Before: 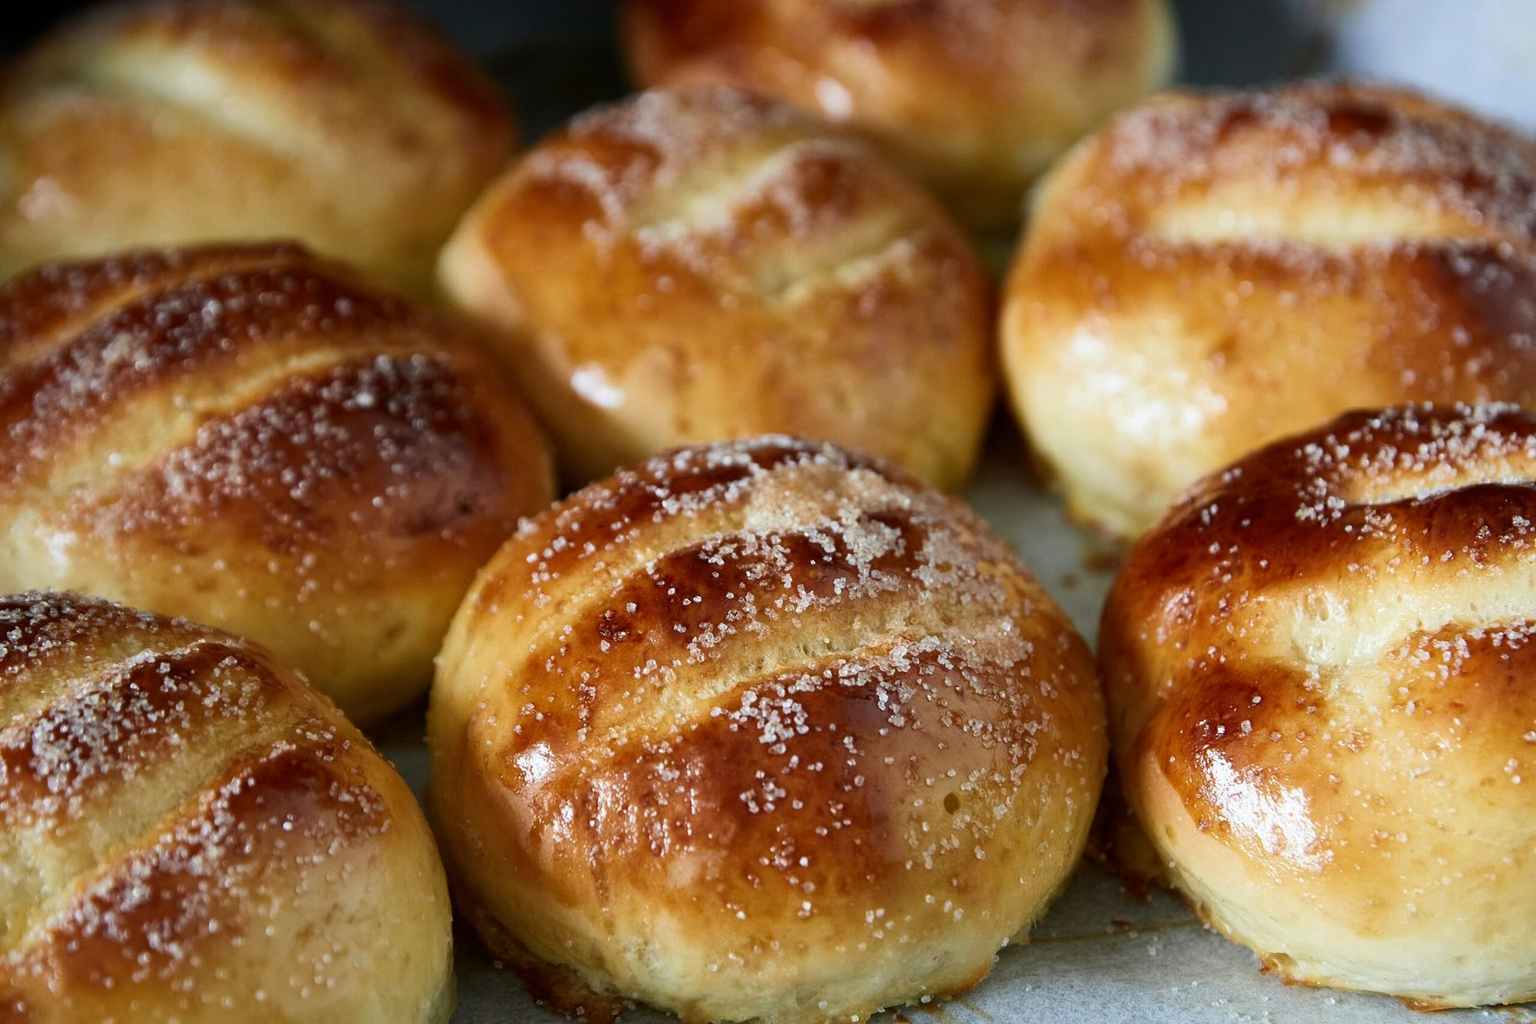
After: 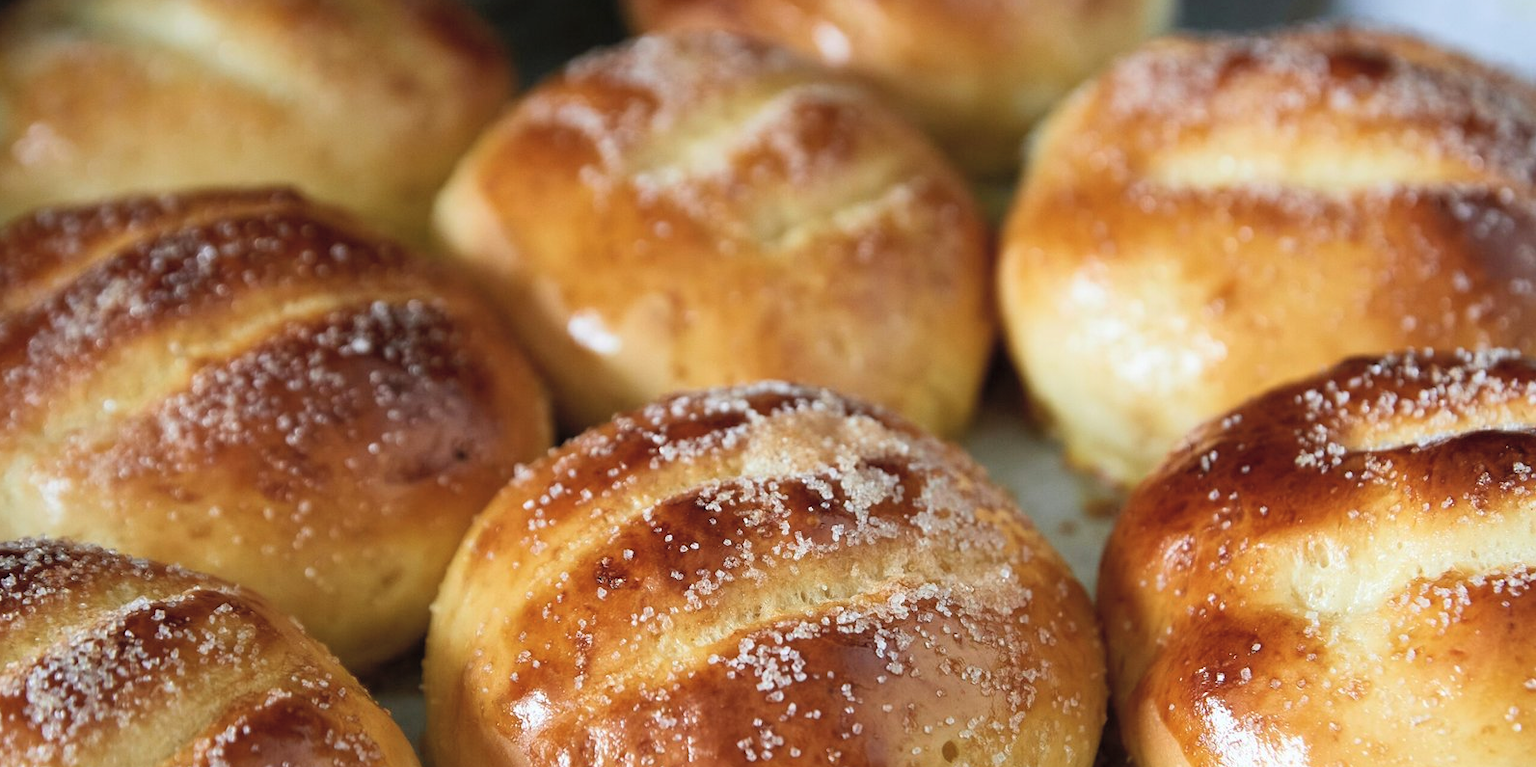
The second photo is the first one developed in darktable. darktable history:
contrast brightness saturation: brightness 0.15
crop: left 0.383%, top 5.481%, bottom 19.824%
